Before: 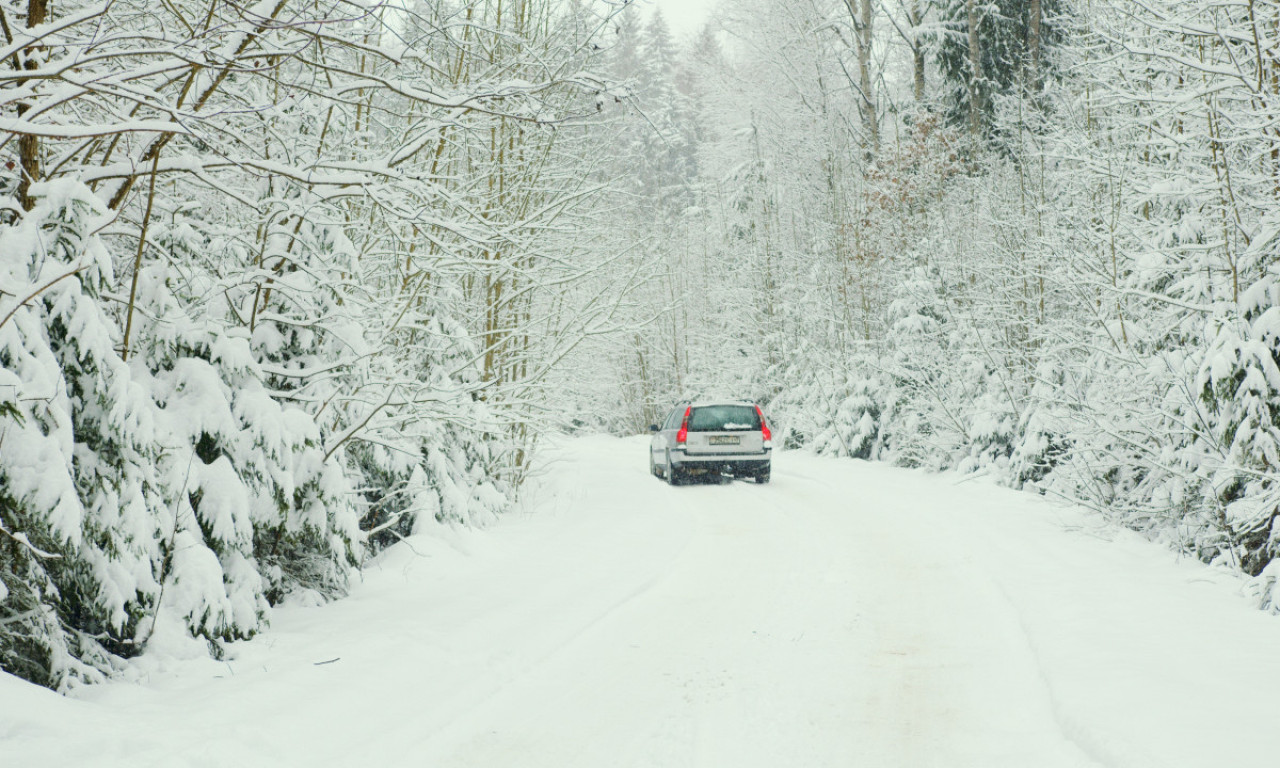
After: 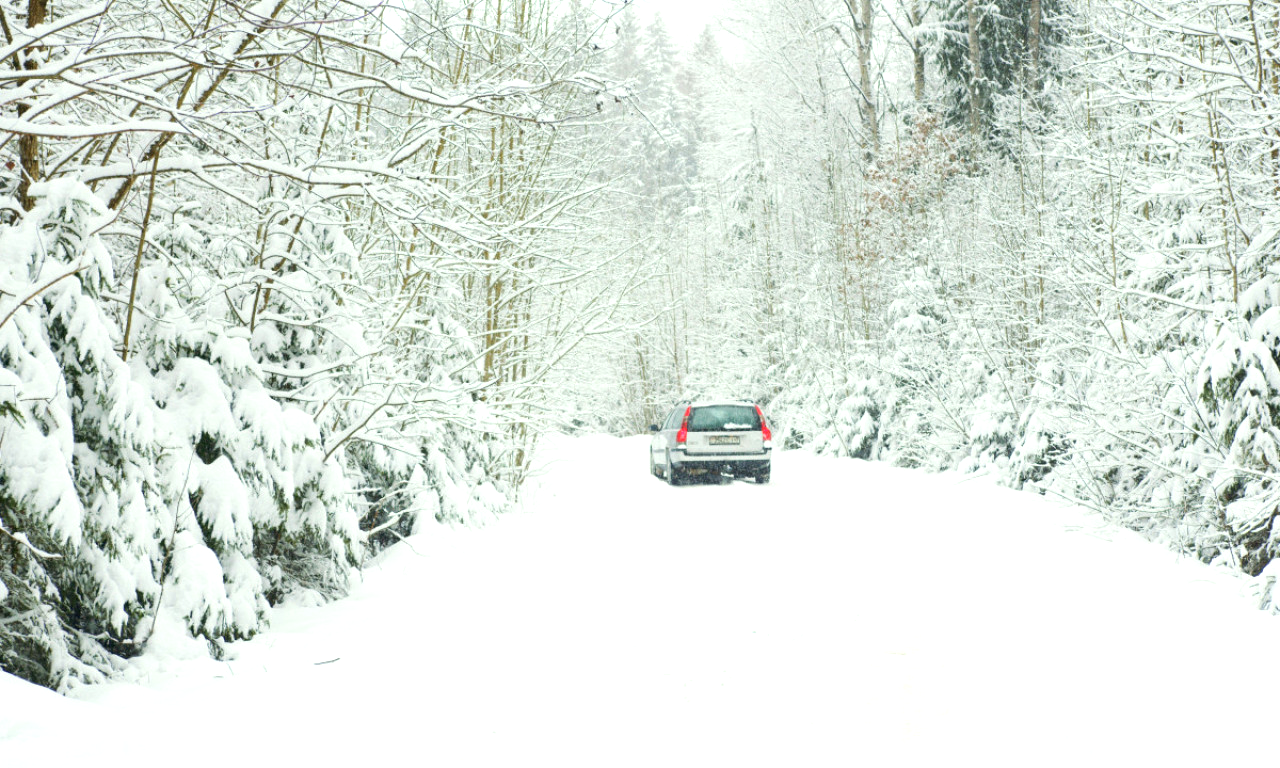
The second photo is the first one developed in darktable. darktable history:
exposure: exposure 0.558 EV, compensate exposure bias true, compensate highlight preservation false
